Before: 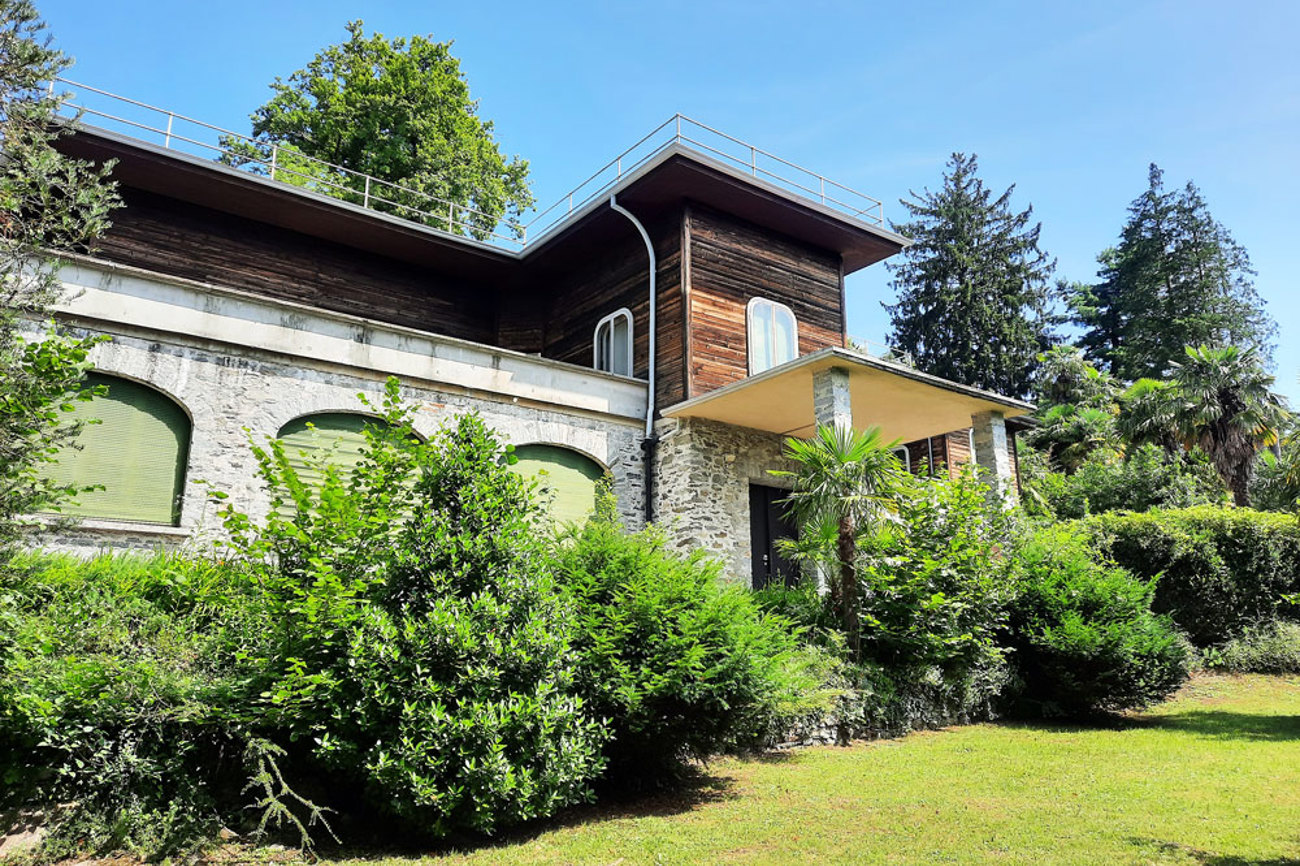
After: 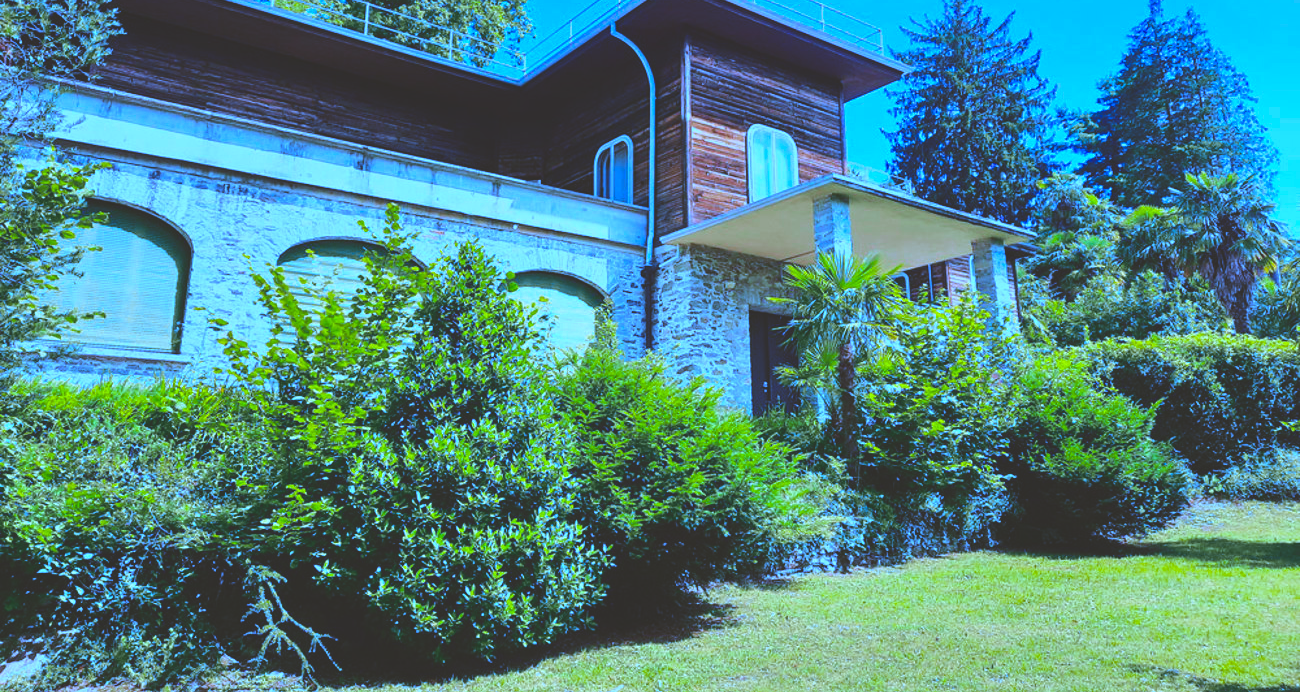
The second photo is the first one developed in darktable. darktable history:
white balance: red 0.766, blue 1.537
exposure: black level correction -0.03, compensate highlight preservation false
crop and rotate: top 19.998%
tone curve: curves: ch0 [(0, 0.021) (0.059, 0.053) (0.197, 0.191) (0.32, 0.311) (0.495, 0.505) (0.725, 0.731) (0.89, 0.919) (1, 1)]; ch1 [(0, 0) (0.094, 0.081) (0.285, 0.299) (0.401, 0.424) (0.453, 0.439) (0.495, 0.496) (0.54, 0.55) (0.615, 0.637) (0.657, 0.683) (1, 1)]; ch2 [(0, 0) (0.257, 0.217) (0.43, 0.421) (0.498, 0.507) (0.547, 0.539) (0.595, 0.56) (0.644, 0.599) (1, 1)], color space Lab, independent channels, preserve colors none
color balance rgb: linear chroma grading › global chroma 15%, perceptual saturation grading › global saturation 30%
